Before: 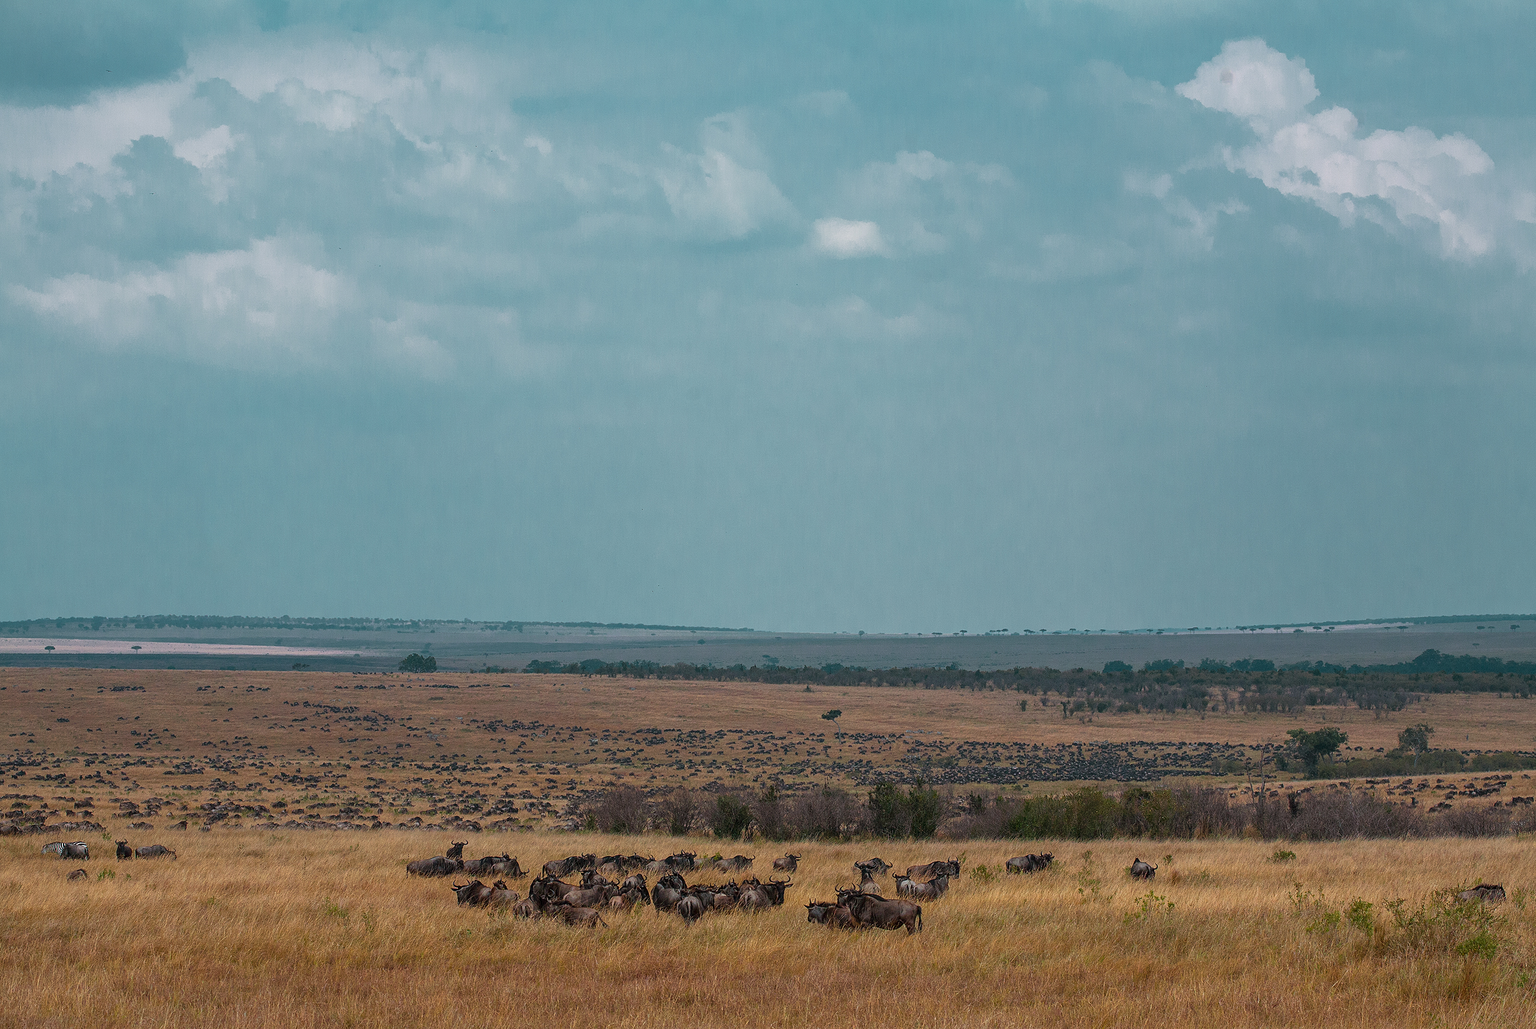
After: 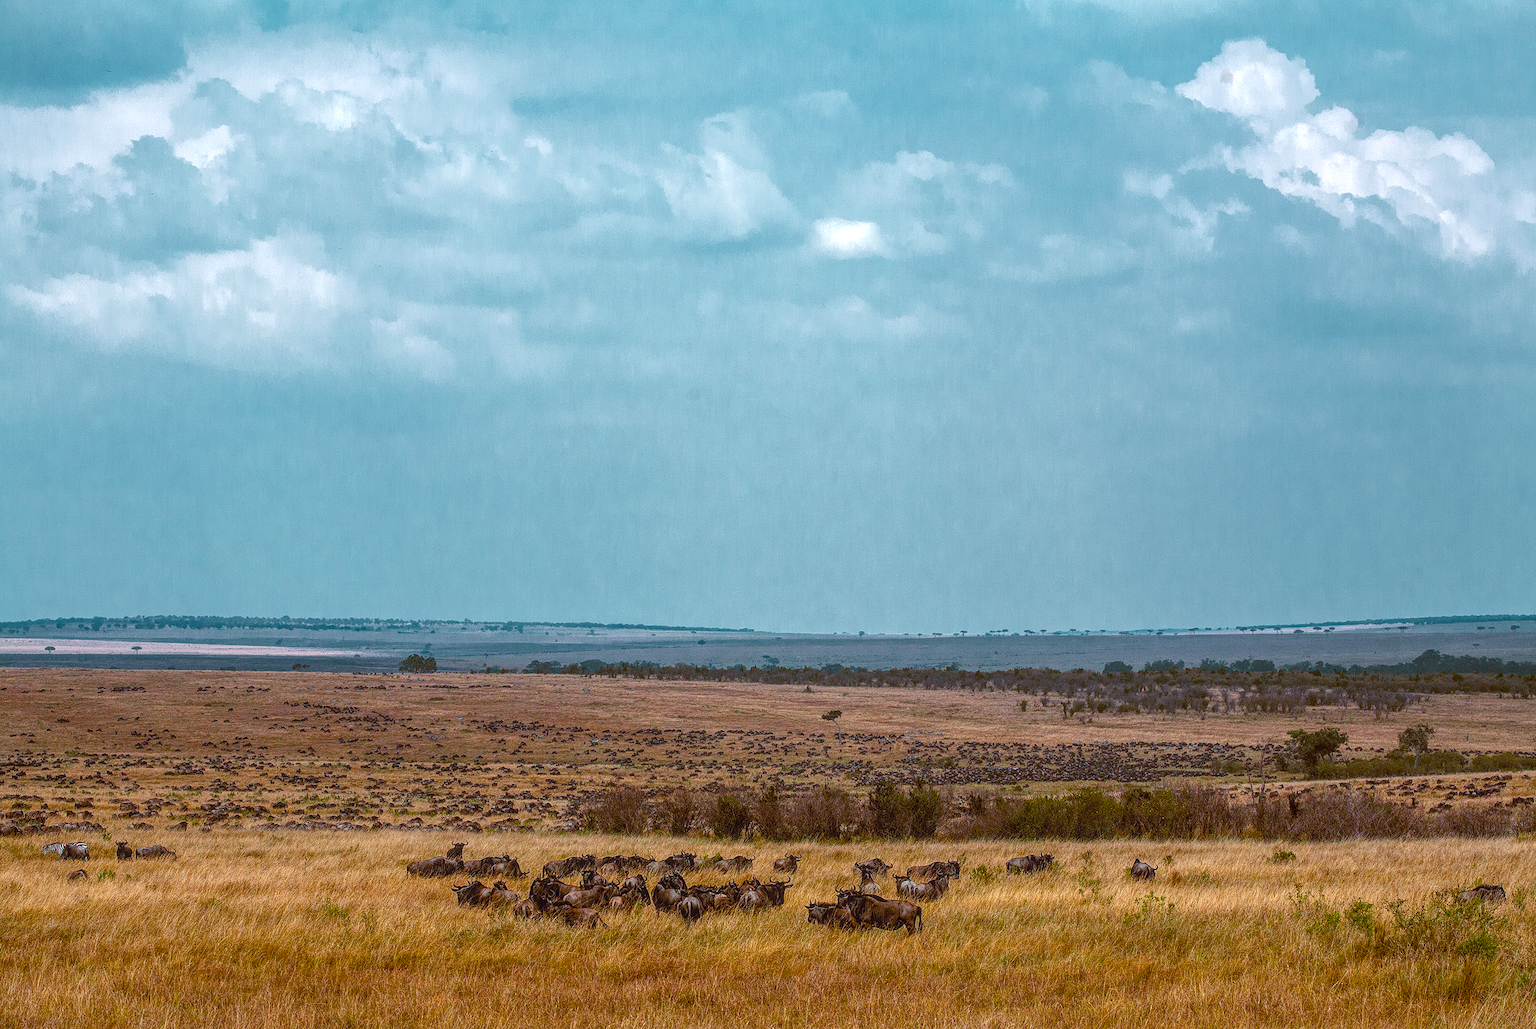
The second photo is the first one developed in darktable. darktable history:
tone equalizer: -8 EV -0.75 EV, -7 EV -0.7 EV, -6 EV -0.6 EV, -5 EV -0.4 EV, -3 EV 0.4 EV, -2 EV 0.6 EV, -1 EV 0.7 EV, +0 EV 0.75 EV, edges refinement/feathering 500, mask exposure compensation -1.57 EV, preserve details no
color balance: lift [1, 1.015, 1.004, 0.985], gamma [1, 0.958, 0.971, 1.042], gain [1, 0.956, 0.977, 1.044]
color balance rgb: perceptual saturation grading › global saturation 20%, perceptual saturation grading › highlights -25%, perceptual saturation grading › shadows 50%
local contrast: highlights 66%, shadows 33%, detail 166%, midtone range 0.2
